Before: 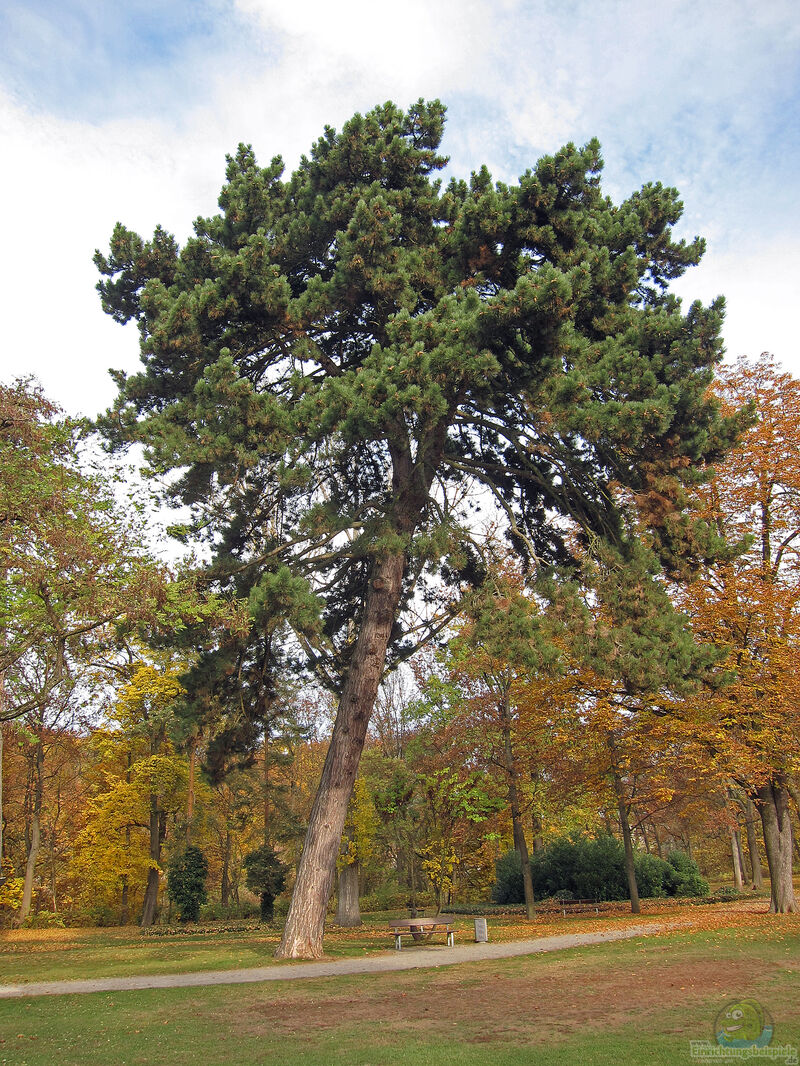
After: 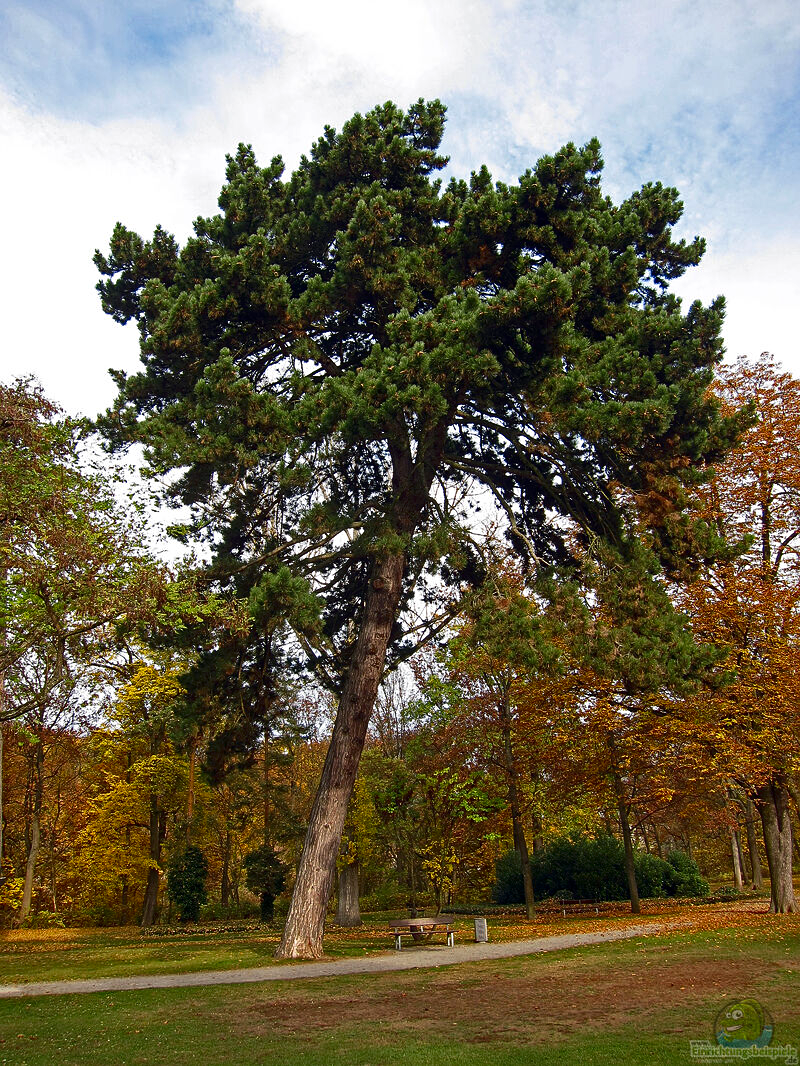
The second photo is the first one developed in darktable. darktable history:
contrast brightness saturation: contrast 0.13, brightness -0.24, saturation 0.14
sharpen: amount 0.2
